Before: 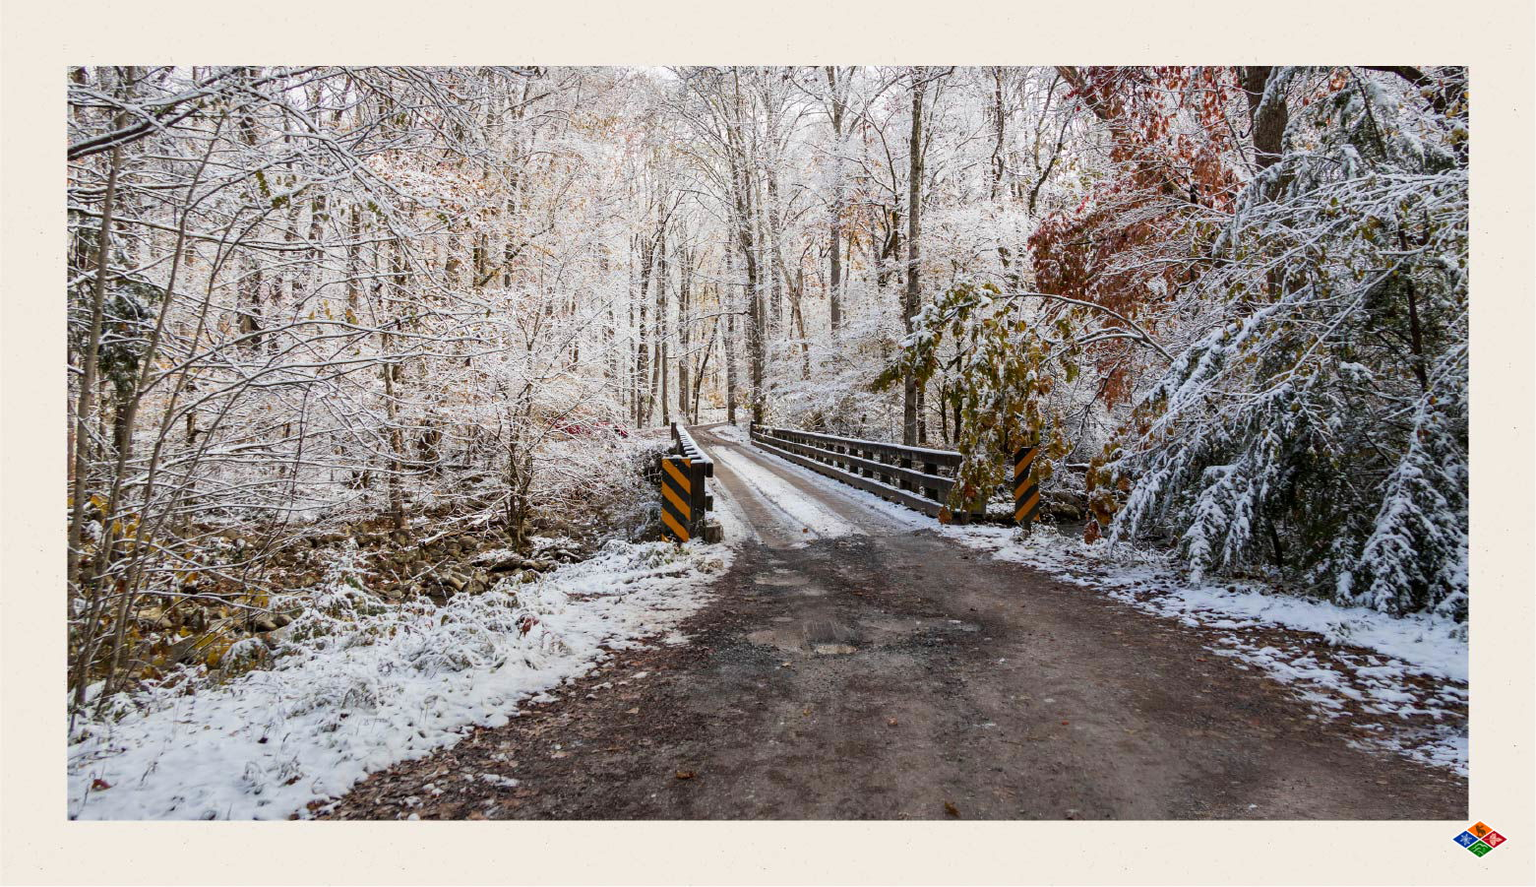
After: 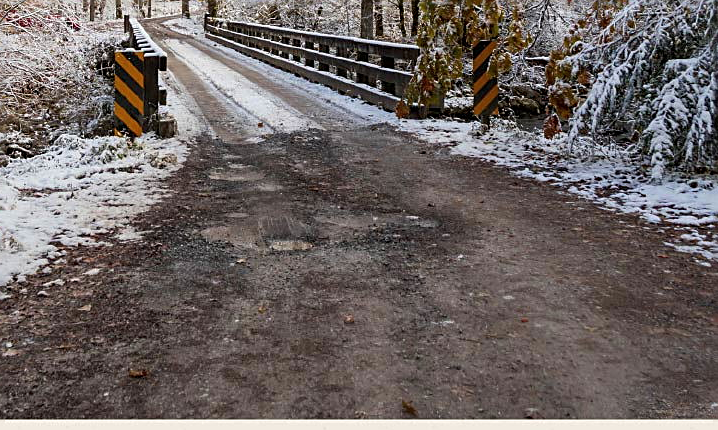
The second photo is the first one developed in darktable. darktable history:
sharpen: on, module defaults
crop: left 35.761%, top 46.023%, right 18.23%, bottom 6.173%
